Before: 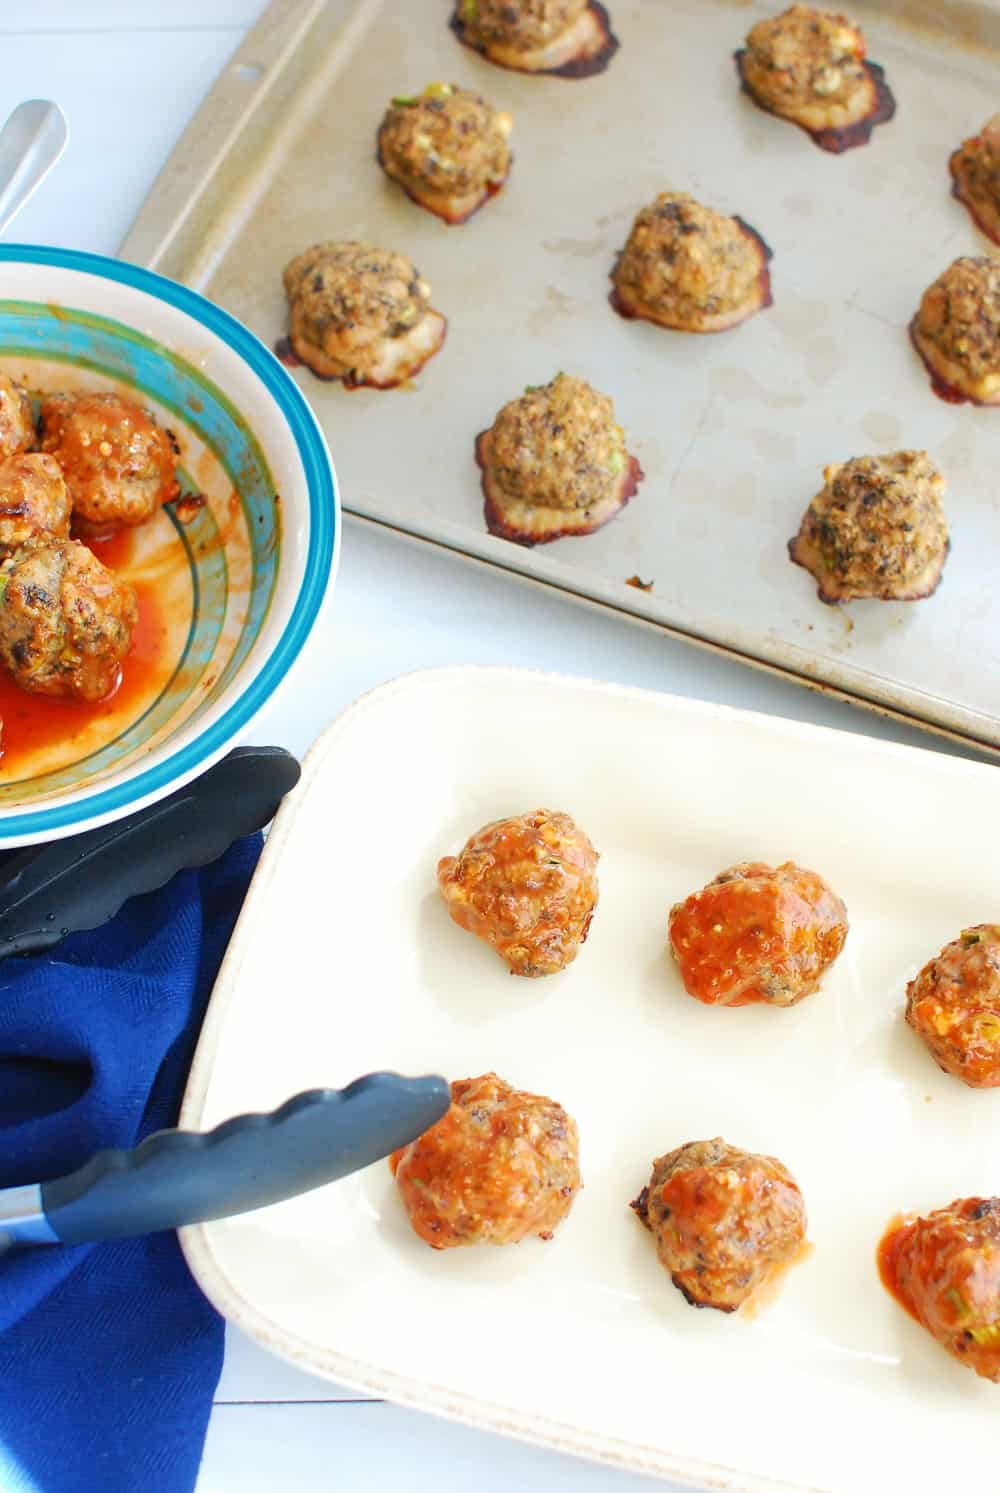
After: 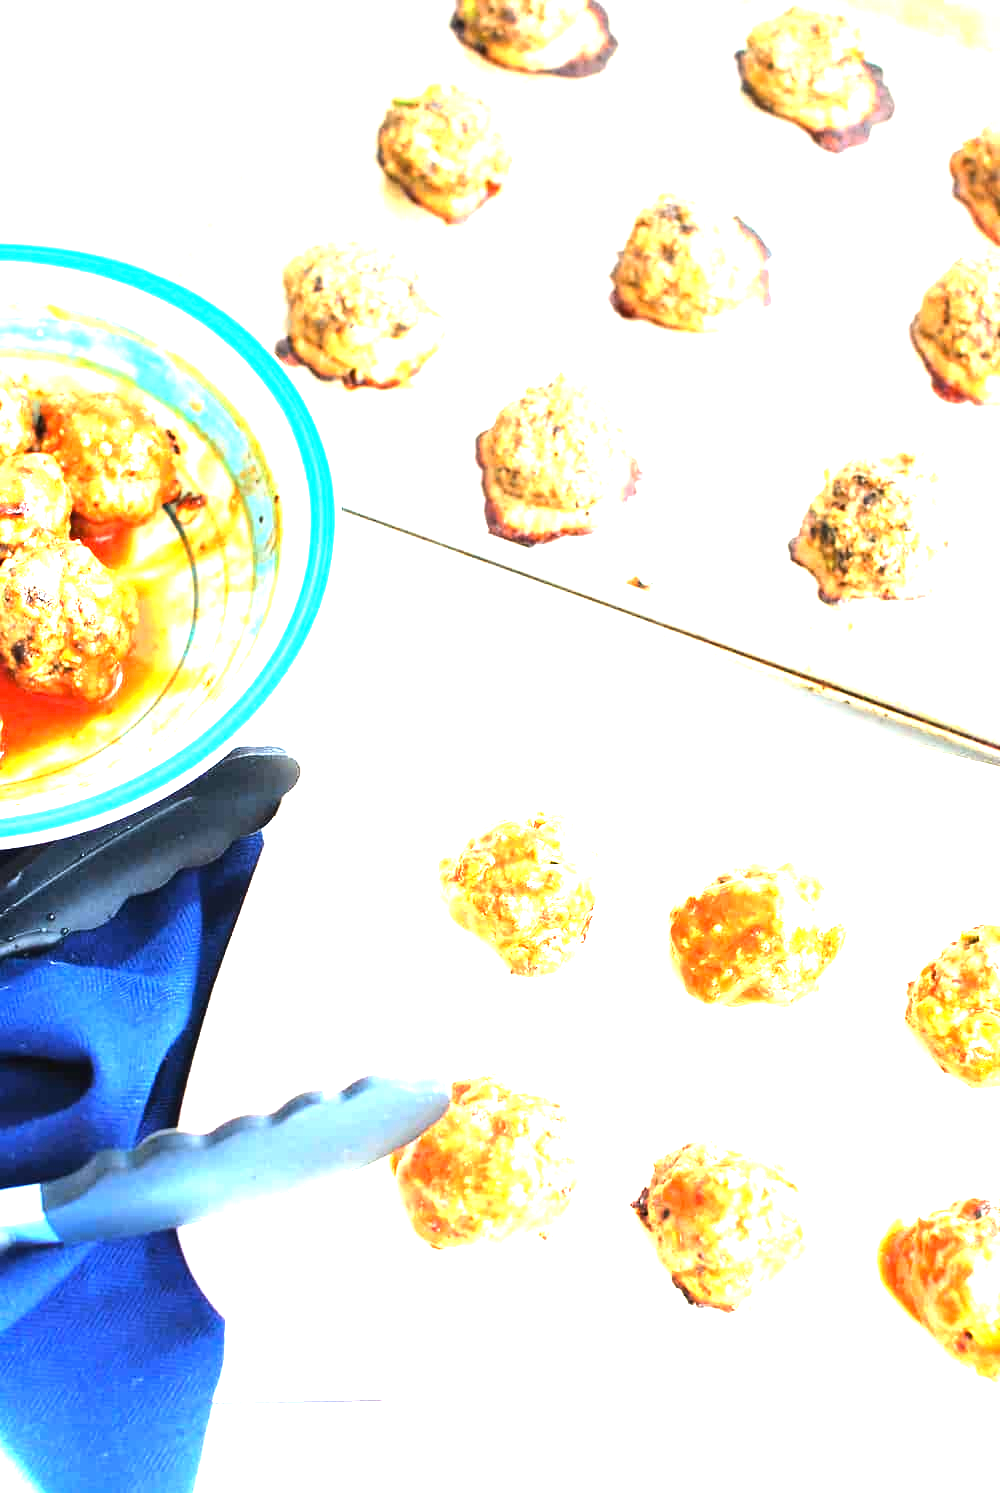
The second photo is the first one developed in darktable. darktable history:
exposure: black level correction 0, exposure 1.45 EV, compensate exposure bias true, compensate highlight preservation false
tone equalizer: -8 EV -1.08 EV, -7 EV -1.01 EV, -6 EV -0.867 EV, -5 EV -0.578 EV, -3 EV 0.578 EV, -2 EV 0.867 EV, -1 EV 1.01 EV, +0 EV 1.08 EV, edges refinement/feathering 500, mask exposure compensation -1.57 EV, preserve details no
